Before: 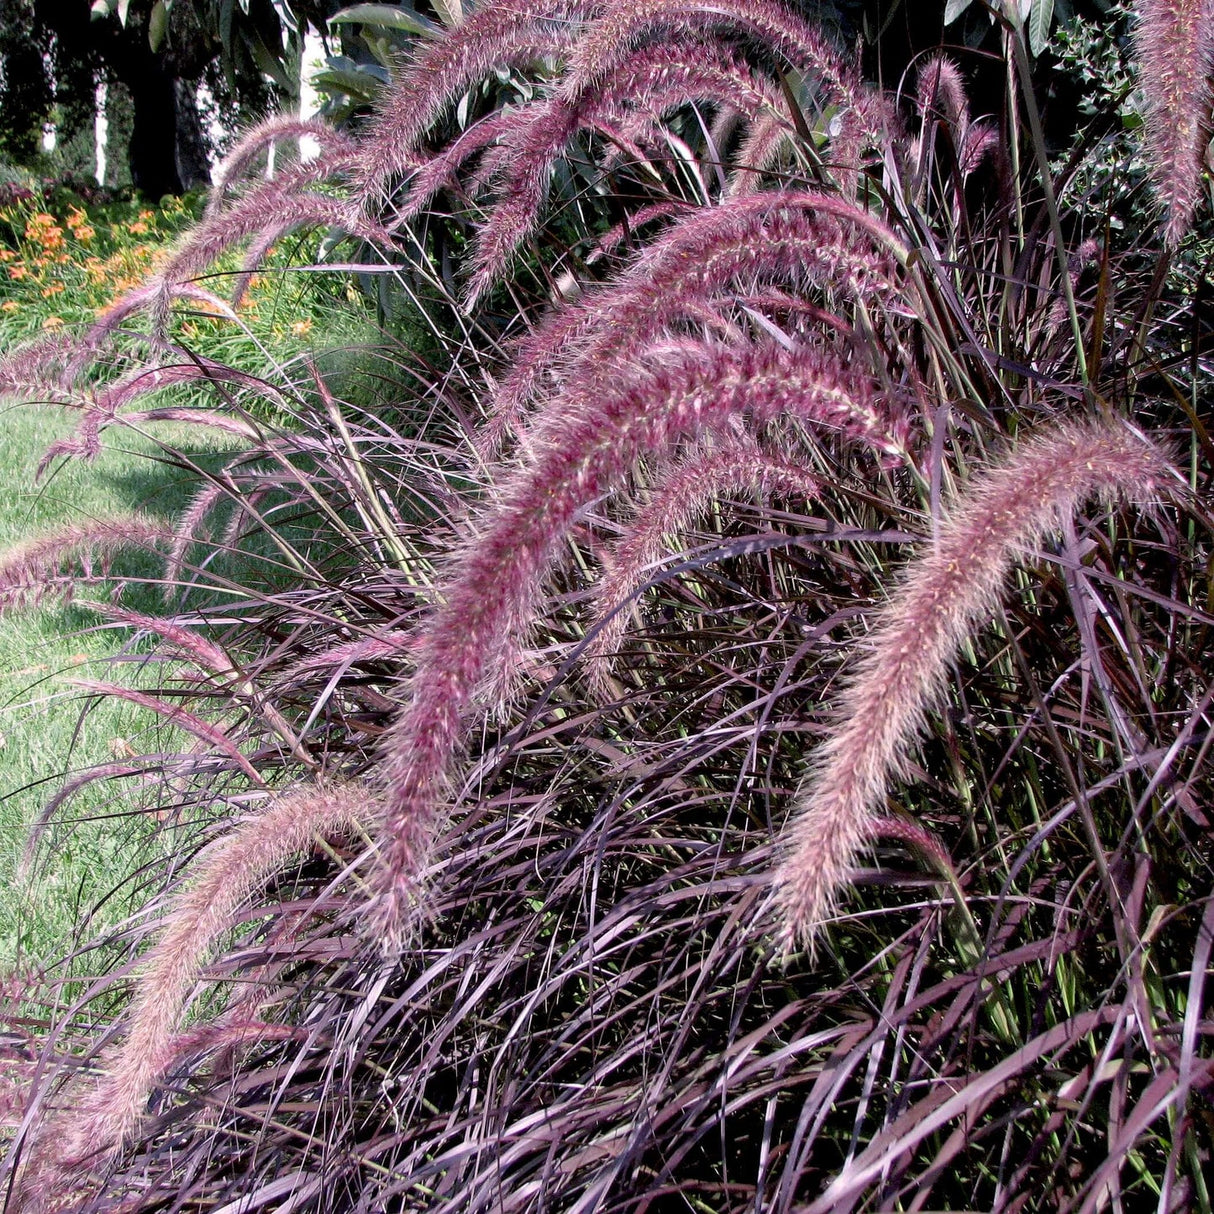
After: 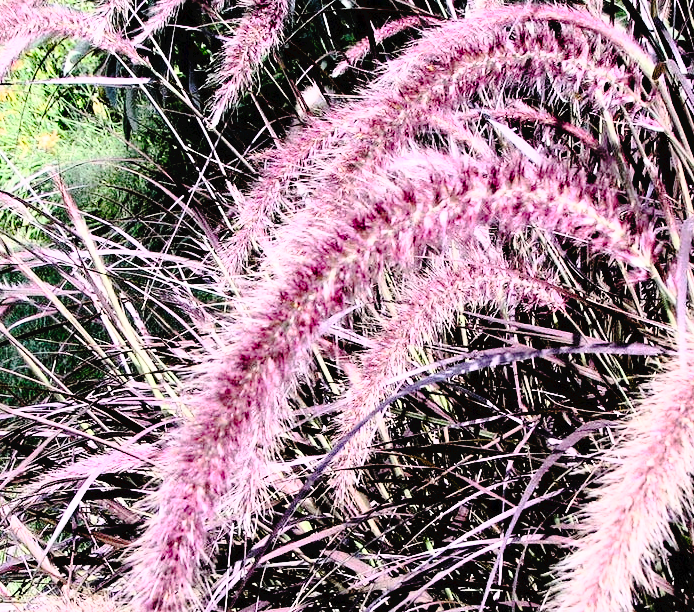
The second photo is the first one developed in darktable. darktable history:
tone curve: curves: ch0 [(0, 0) (0.003, 0.026) (0.011, 0.025) (0.025, 0.022) (0.044, 0.022) (0.069, 0.028) (0.1, 0.041) (0.136, 0.062) (0.177, 0.103) (0.224, 0.167) (0.277, 0.242) (0.335, 0.343) (0.399, 0.452) (0.468, 0.539) (0.543, 0.614) (0.623, 0.683) (0.709, 0.749) (0.801, 0.827) (0.898, 0.918) (1, 1)], preserve colors none
rgb curve: curves: ch0 [(0, 0) (0.21, 0.15) (0.24, 0.21) (0.5, 0.75) (0.75, 0.96) (0.89, 0.99) (1, 1)]; ch1 [(0, 0.02) (0.21, 0.13) (0.25, 0.2) (0.5, 0.67) (0.75, 0.9) (0.89, 0.97) (1, 1)]; ch2 [(0, 0.02) (0.21, 0.13) (0.25, 0.2) (0.5, 0.67) (0.75, 0.9) (0.89, 0.97) (1, 1)], compensate middle gray true
crop: left 20.932%, top 15.471%, right 21.848%, bottom 34.081%
